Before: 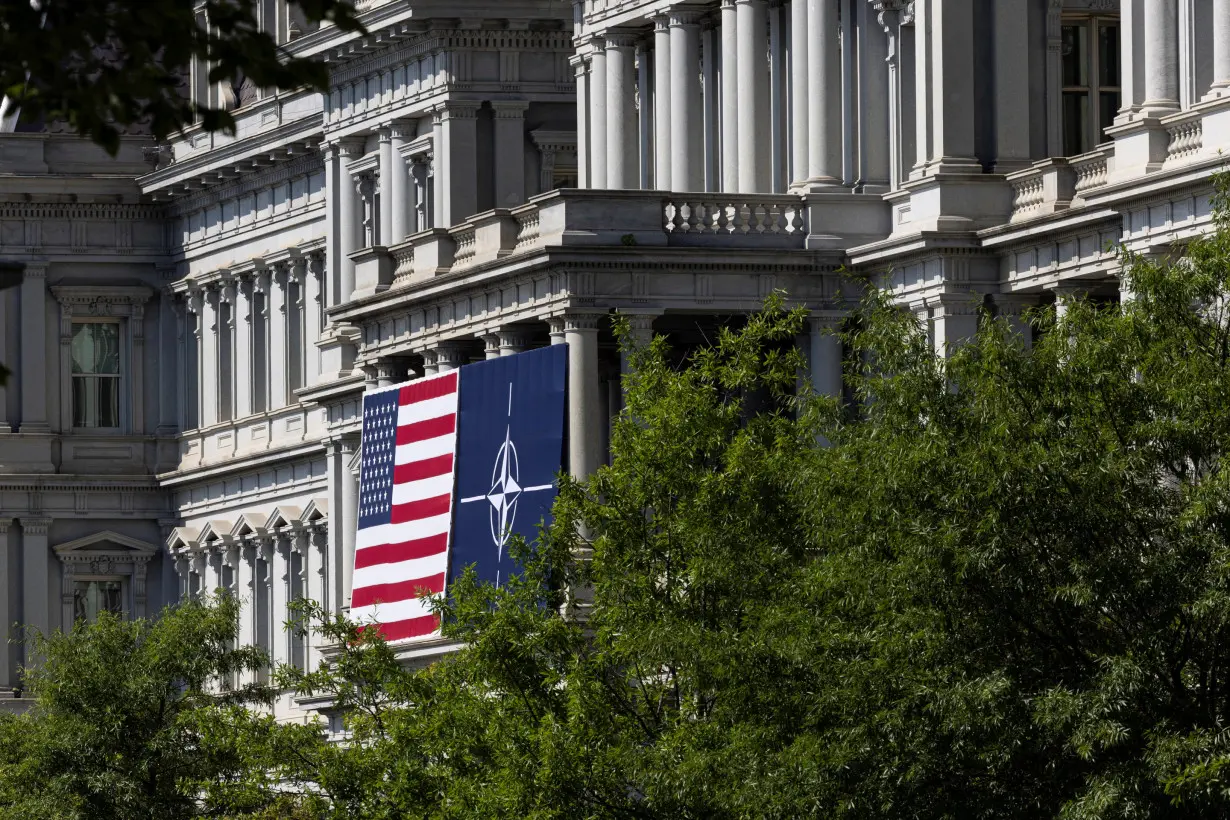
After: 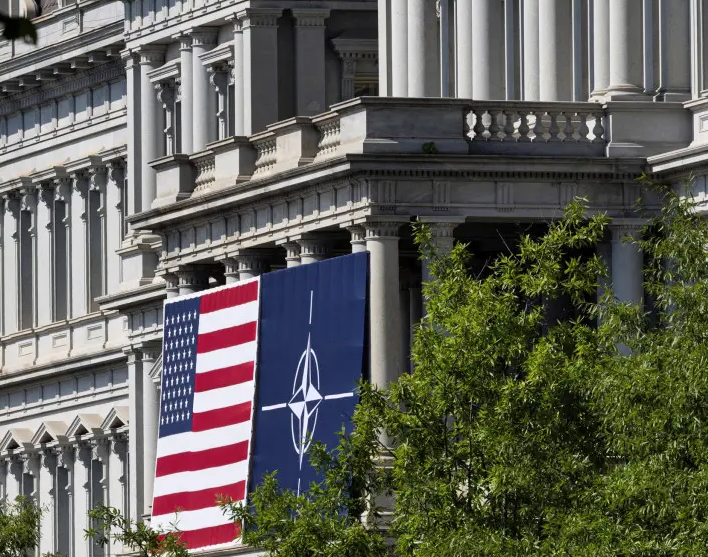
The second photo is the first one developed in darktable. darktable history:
crop: left 16.227%, top 11.225%, right 26.198%, bottom 20.798%
shadows and highlights: highlights color adjustment 46.07%, low approximation 0.01, soften with gaussian
